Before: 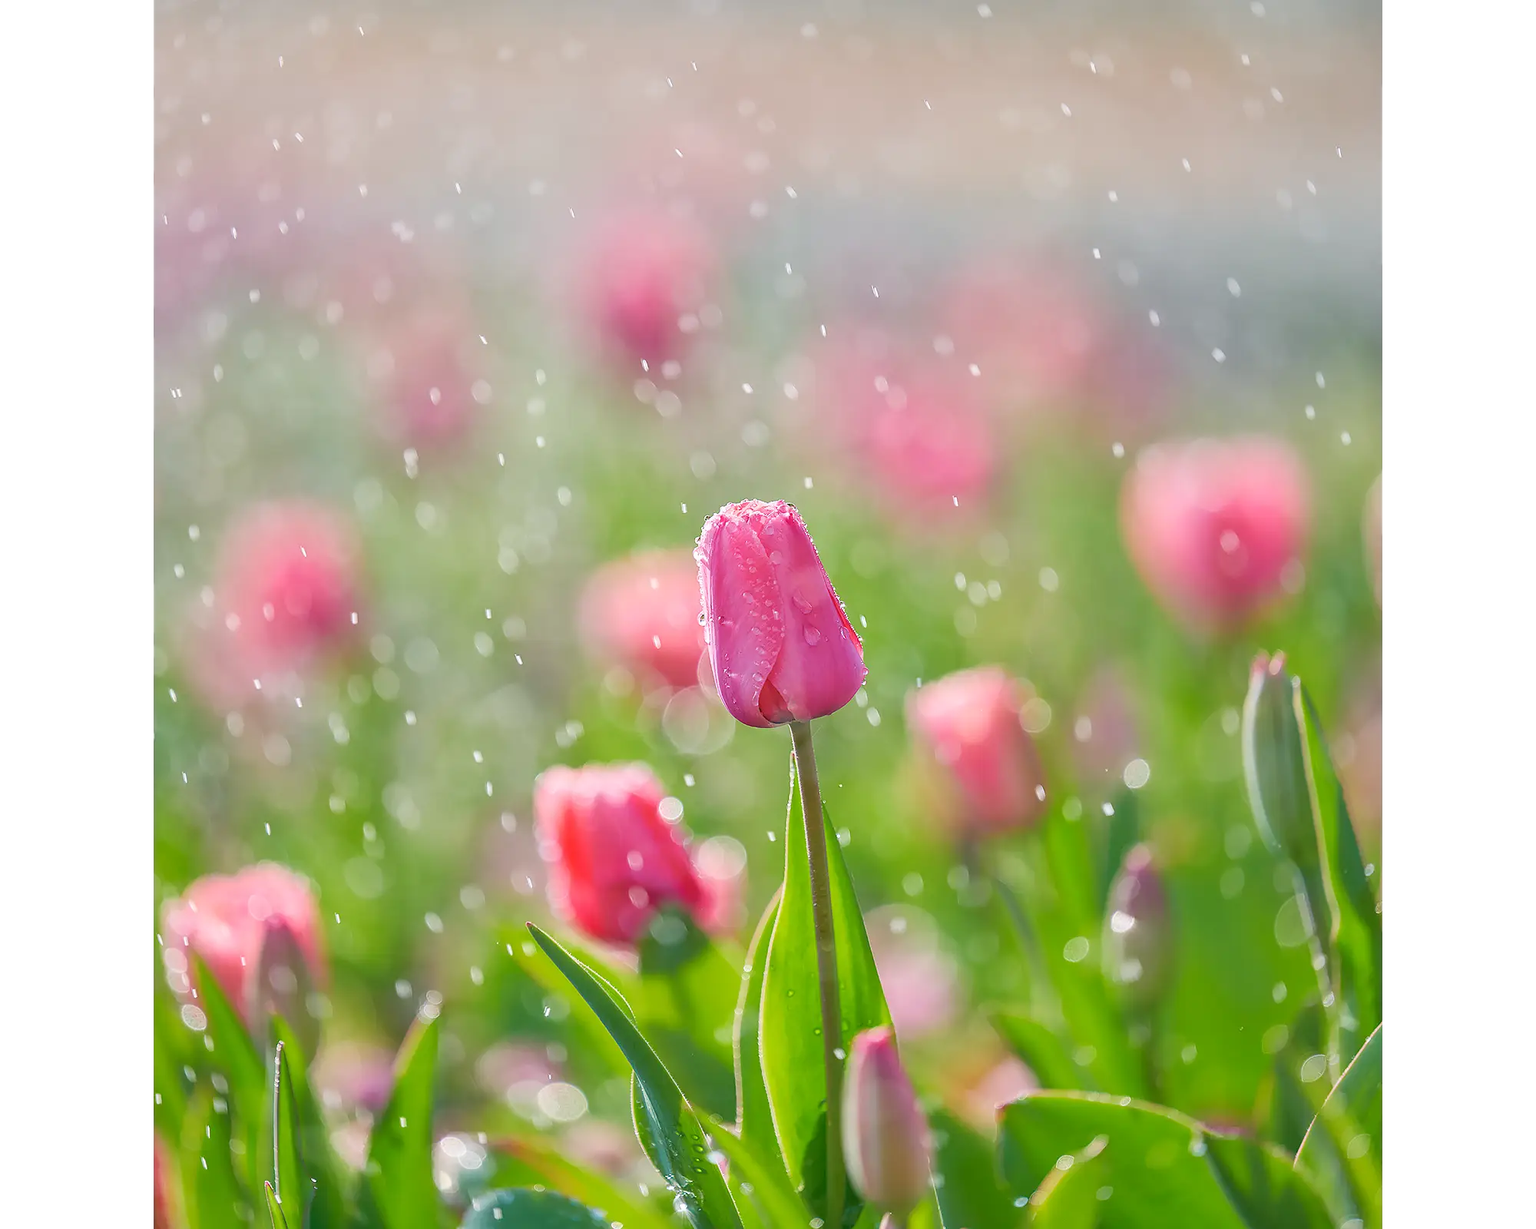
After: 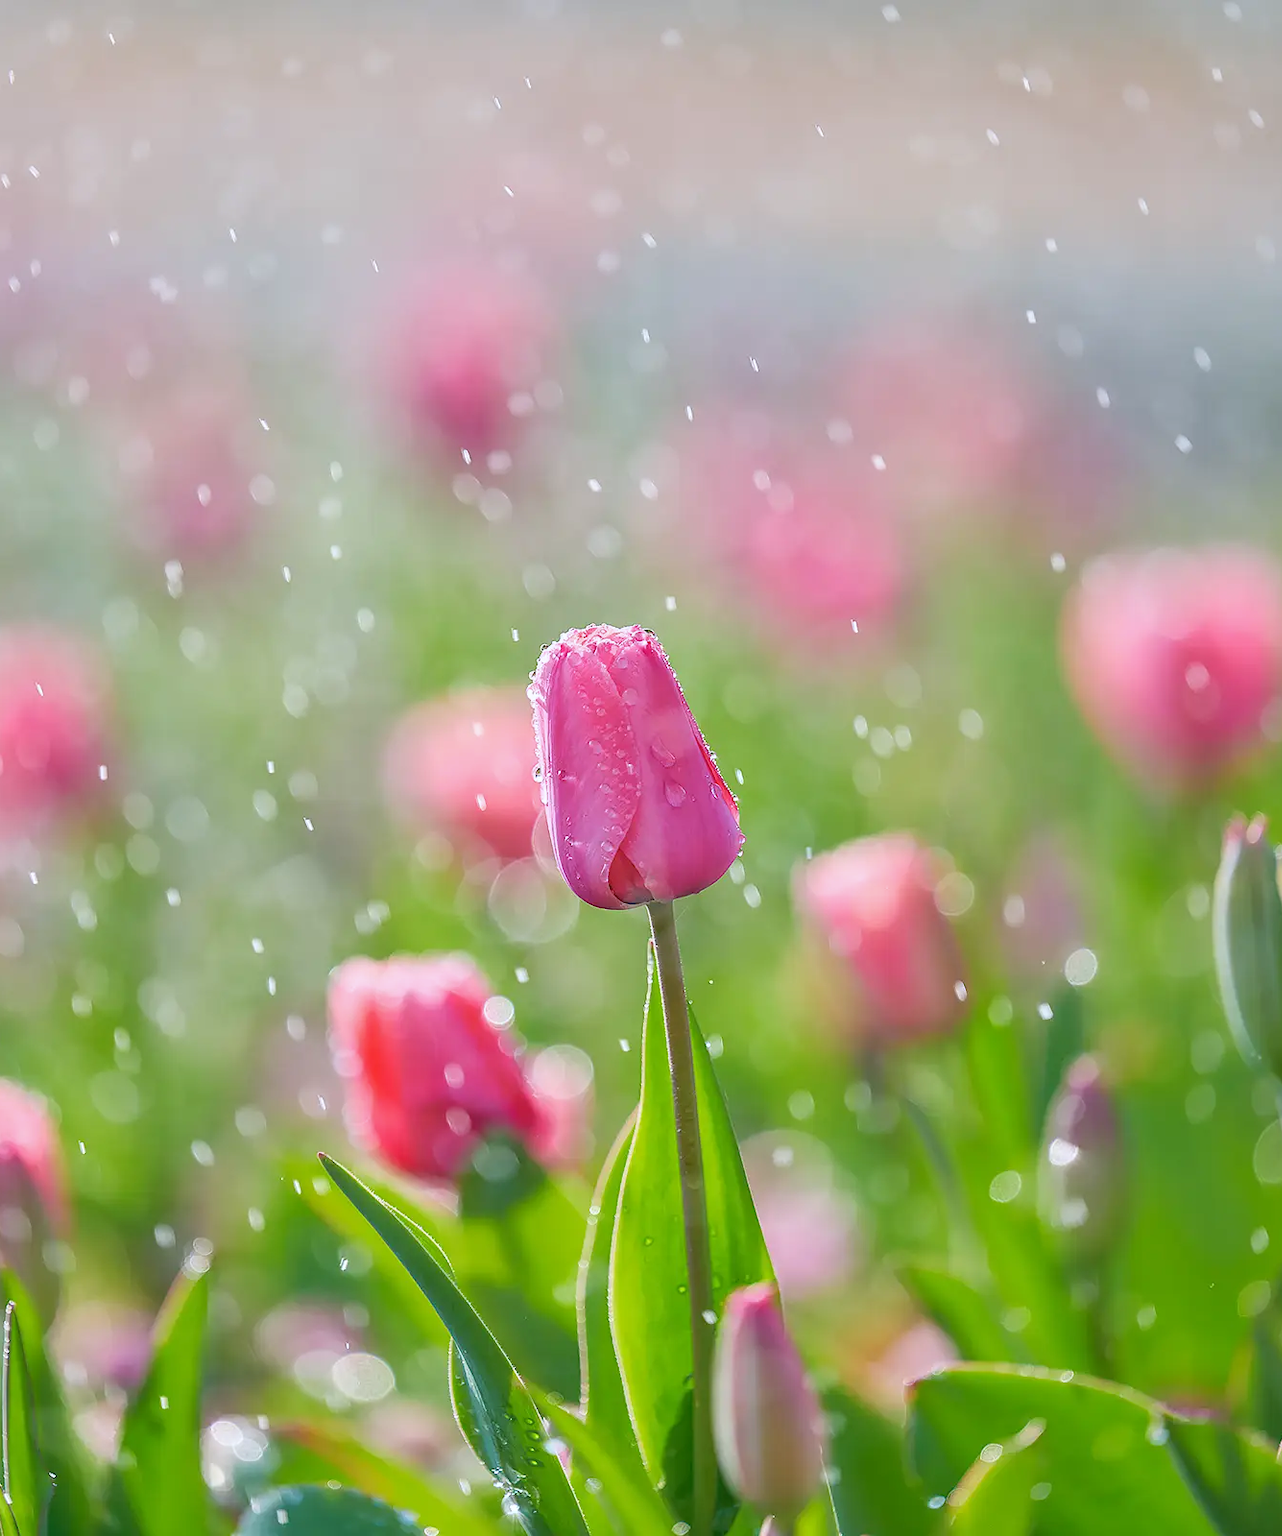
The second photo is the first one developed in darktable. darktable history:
white balance: red 0.974, blue 1.044
crop and rotate: left 17.732%, right 15.423%
